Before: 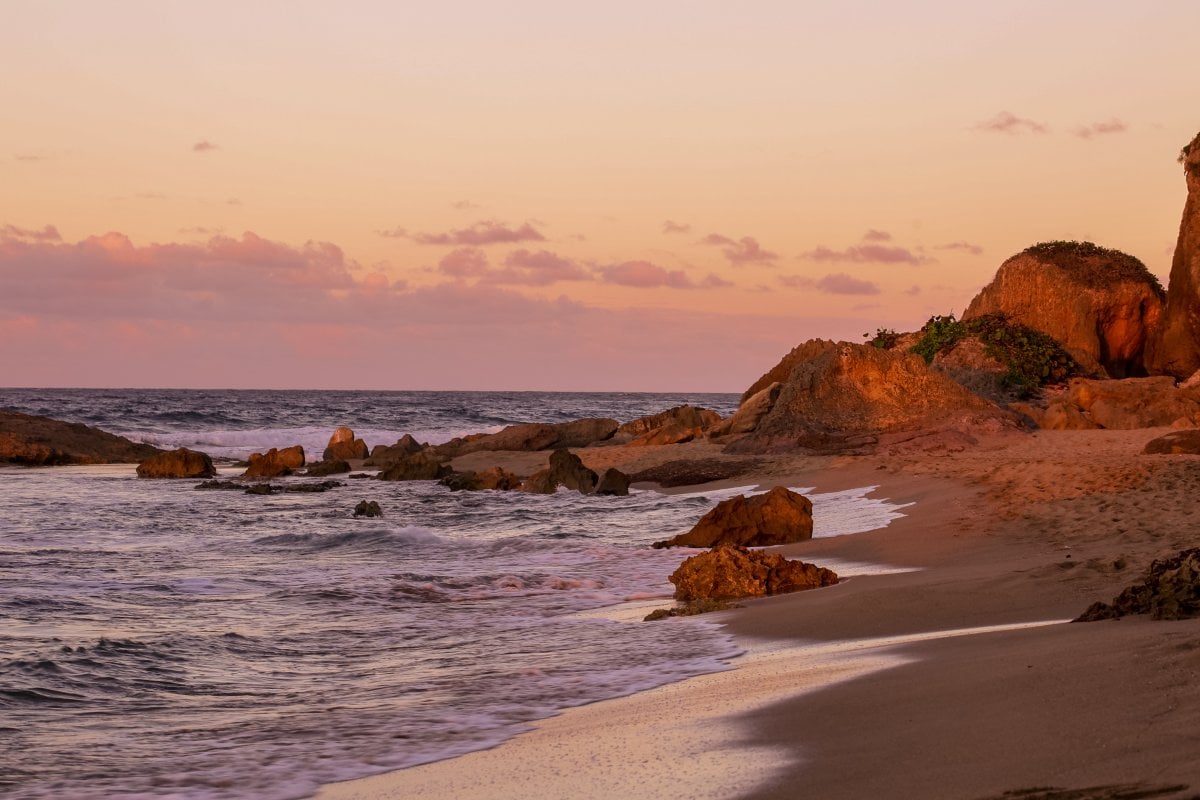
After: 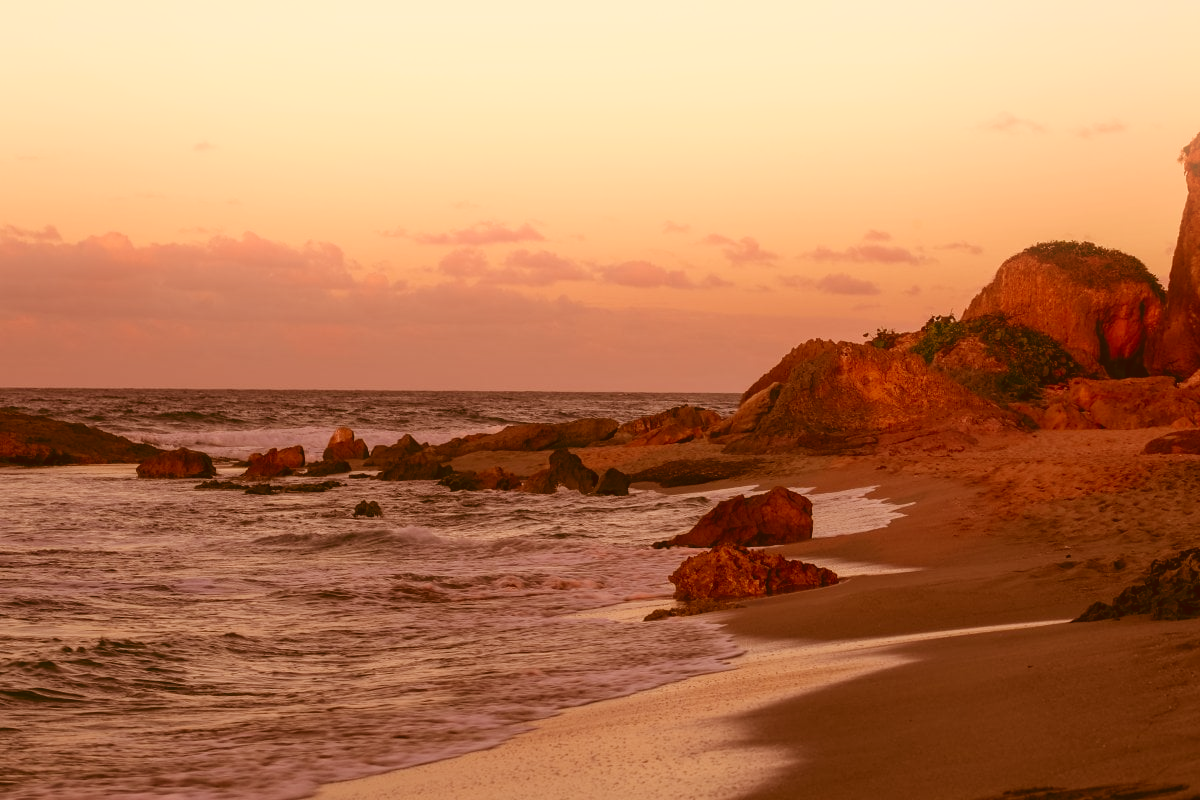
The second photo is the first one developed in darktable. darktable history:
color balance: lift [1.005, 0.99, 1.007, 1.01], gamma [1, 1.034, 1.032, 0.966], gain [0.873, 1.055, 1.067, 0.933]
tone equalizer: on, module defaults
color correction: highlights a* 9.03, highlights b* 8.71, shadows a* 40, shadows b* 40, saturation 0.8
bloom: on, module defaults
